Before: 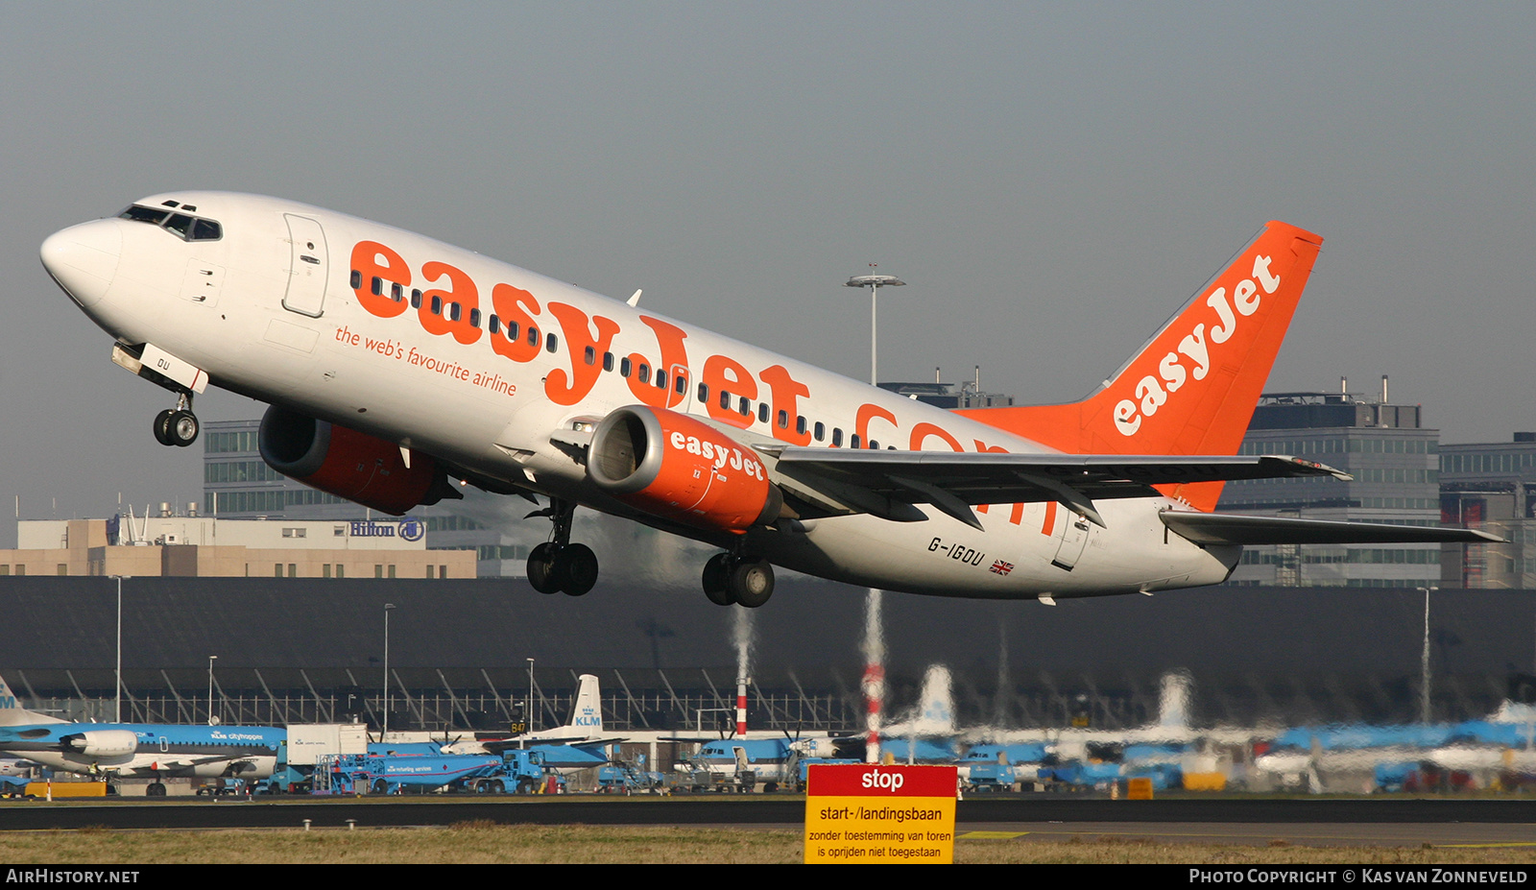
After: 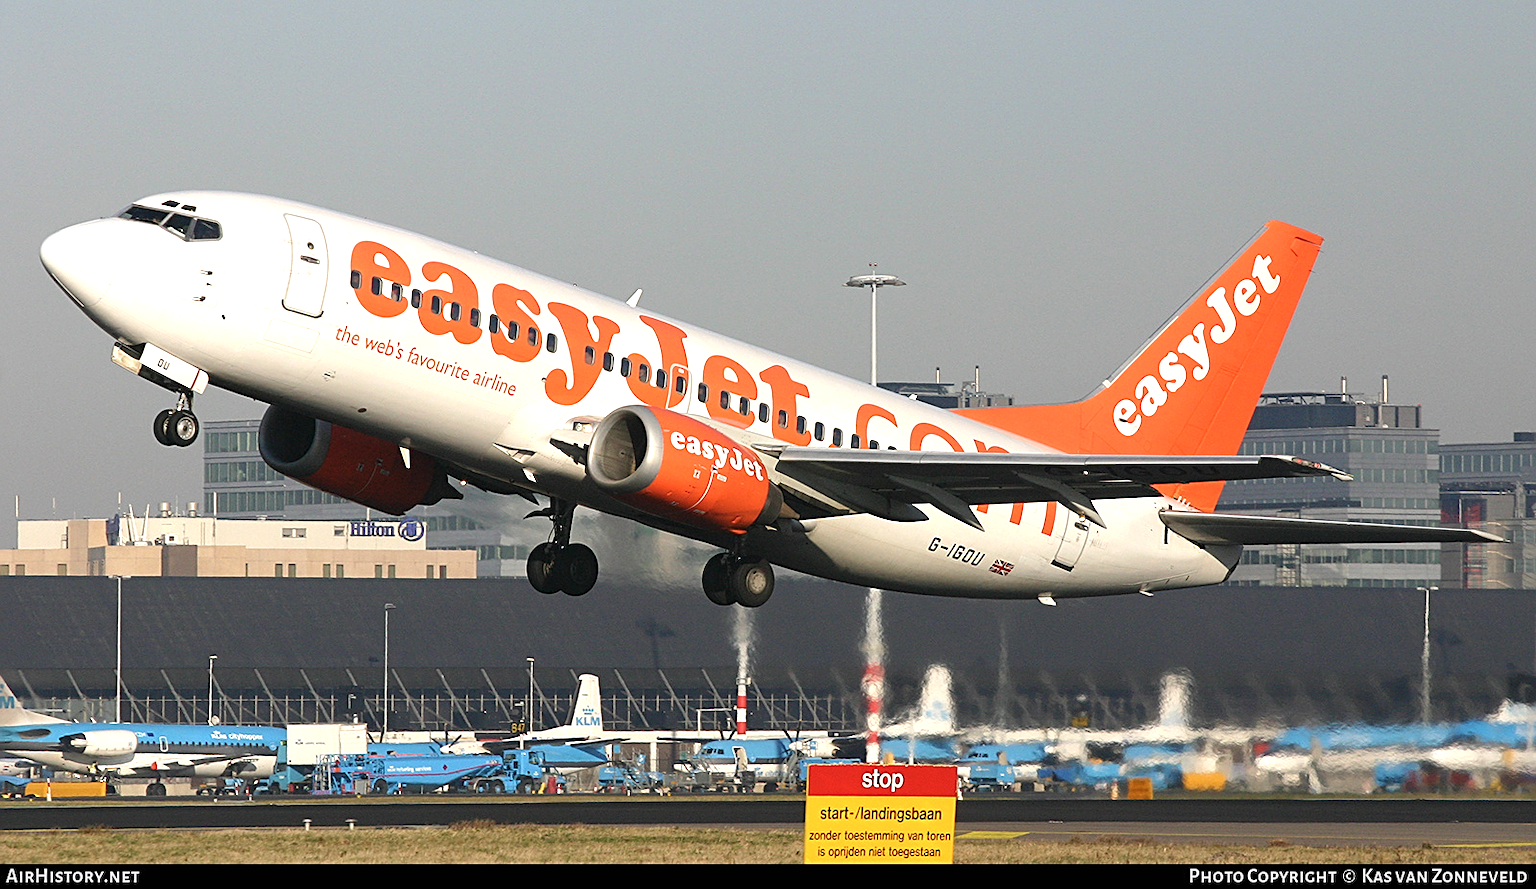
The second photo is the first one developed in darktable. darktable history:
exposure: black level correction 0, exposure 0.692 EV, compensate exposure bias true, compensate highlight preservation false
sharpen: on, module defaults
contrast brightness saturation: saturation -0.068
